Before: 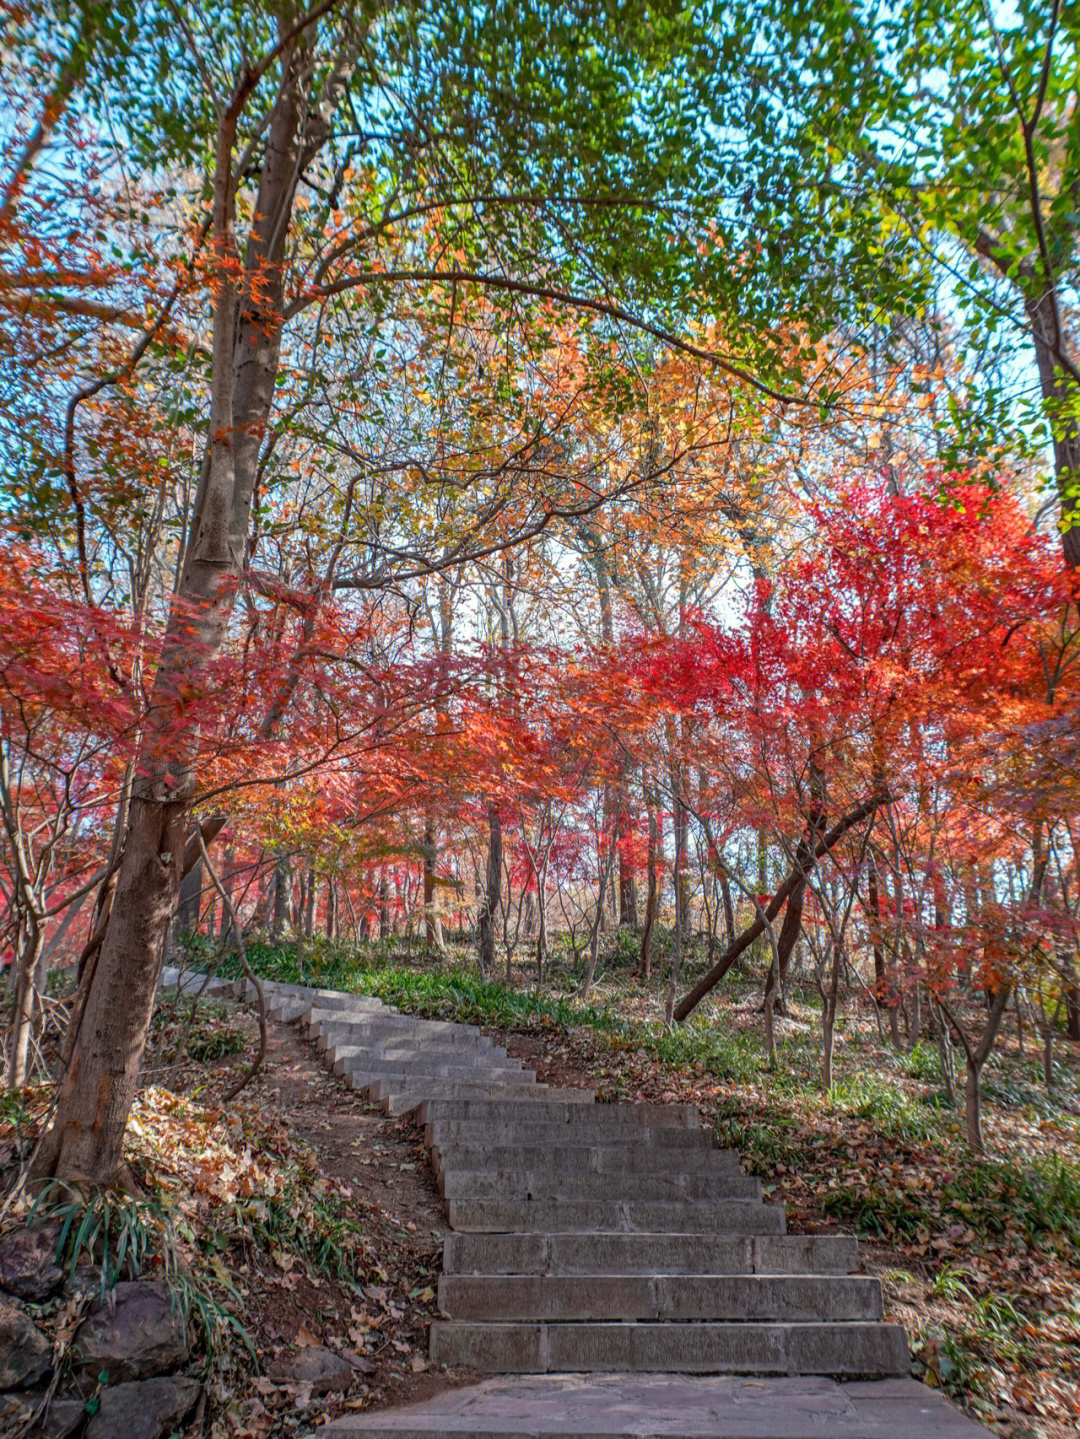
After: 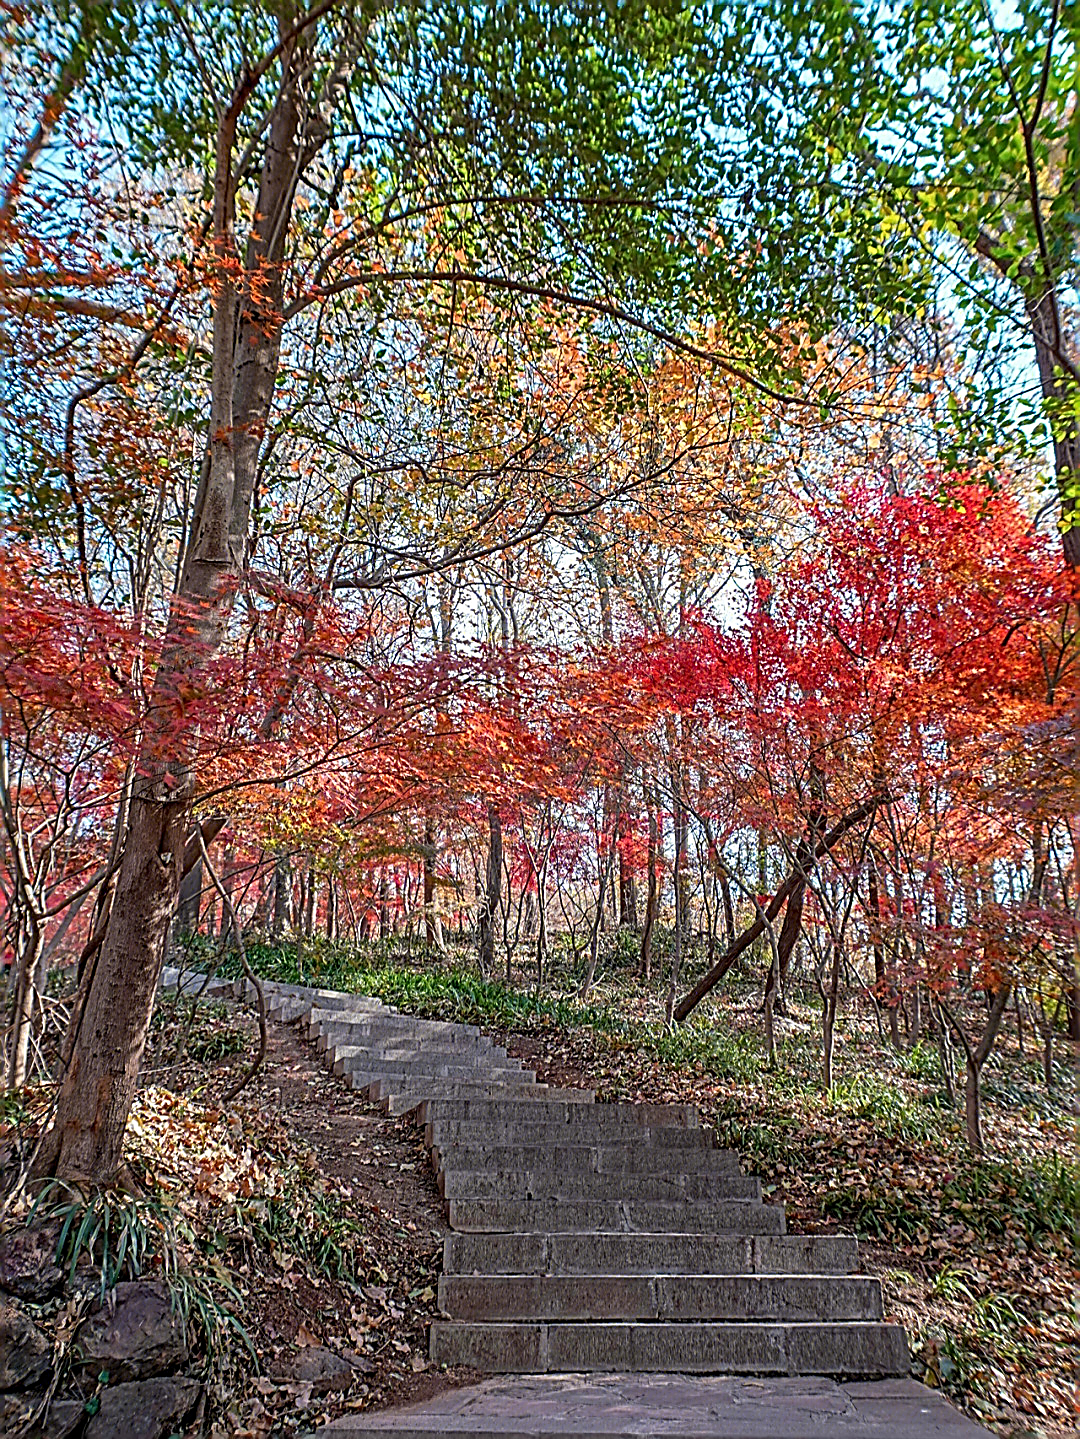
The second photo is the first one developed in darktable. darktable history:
sharpen: amount 1.992
